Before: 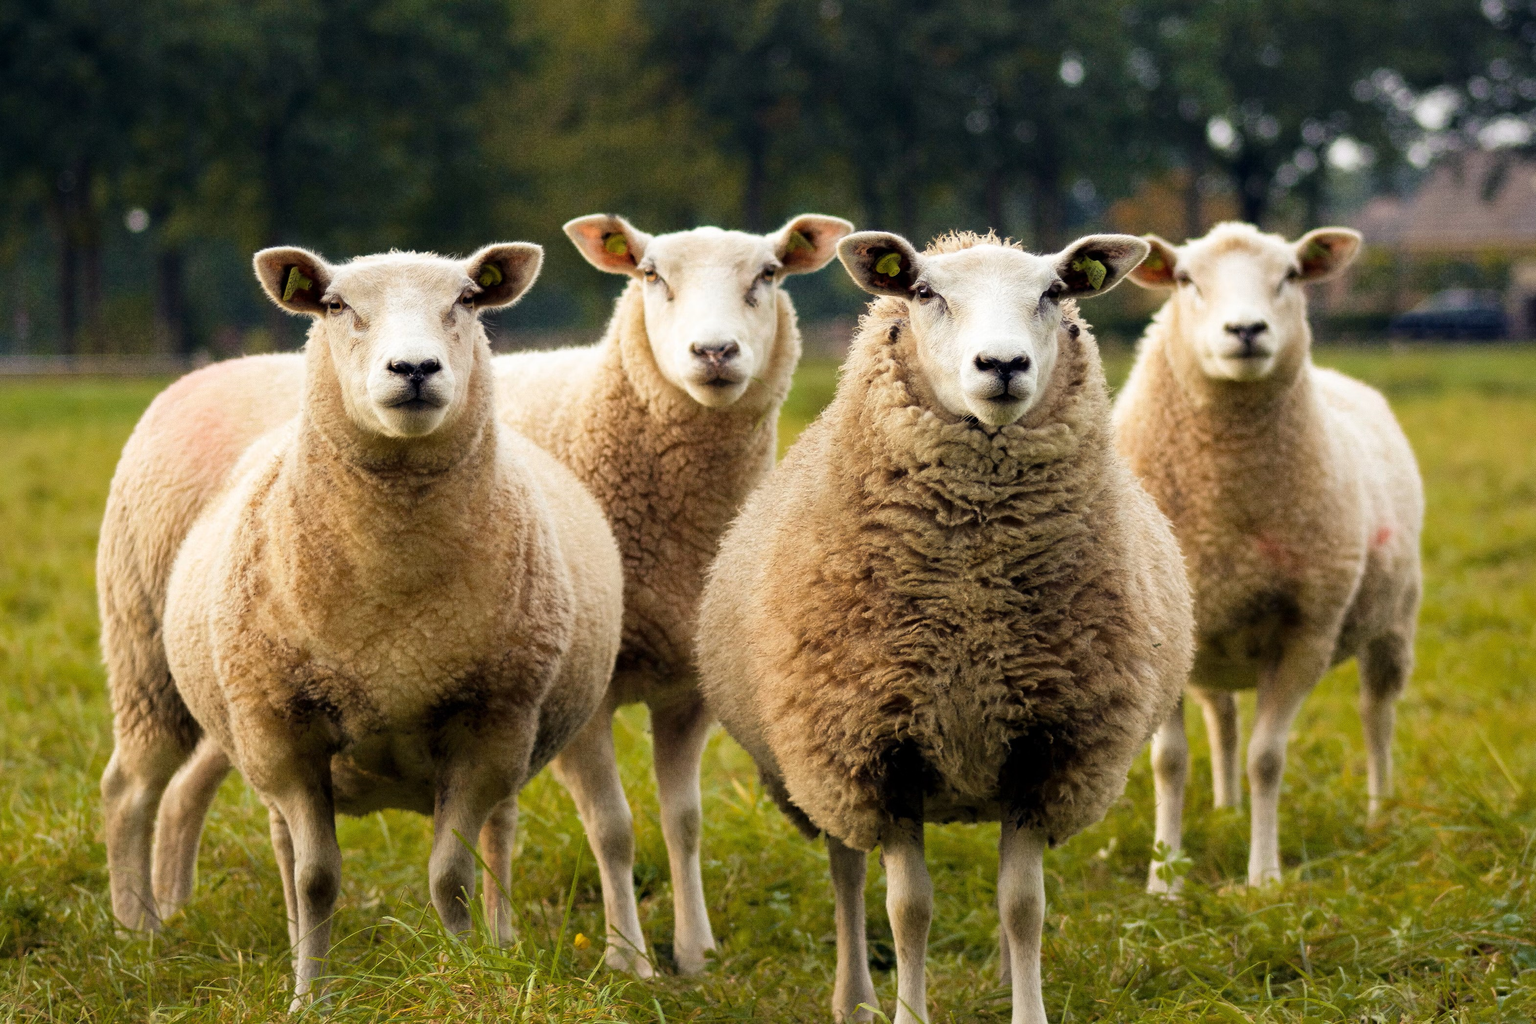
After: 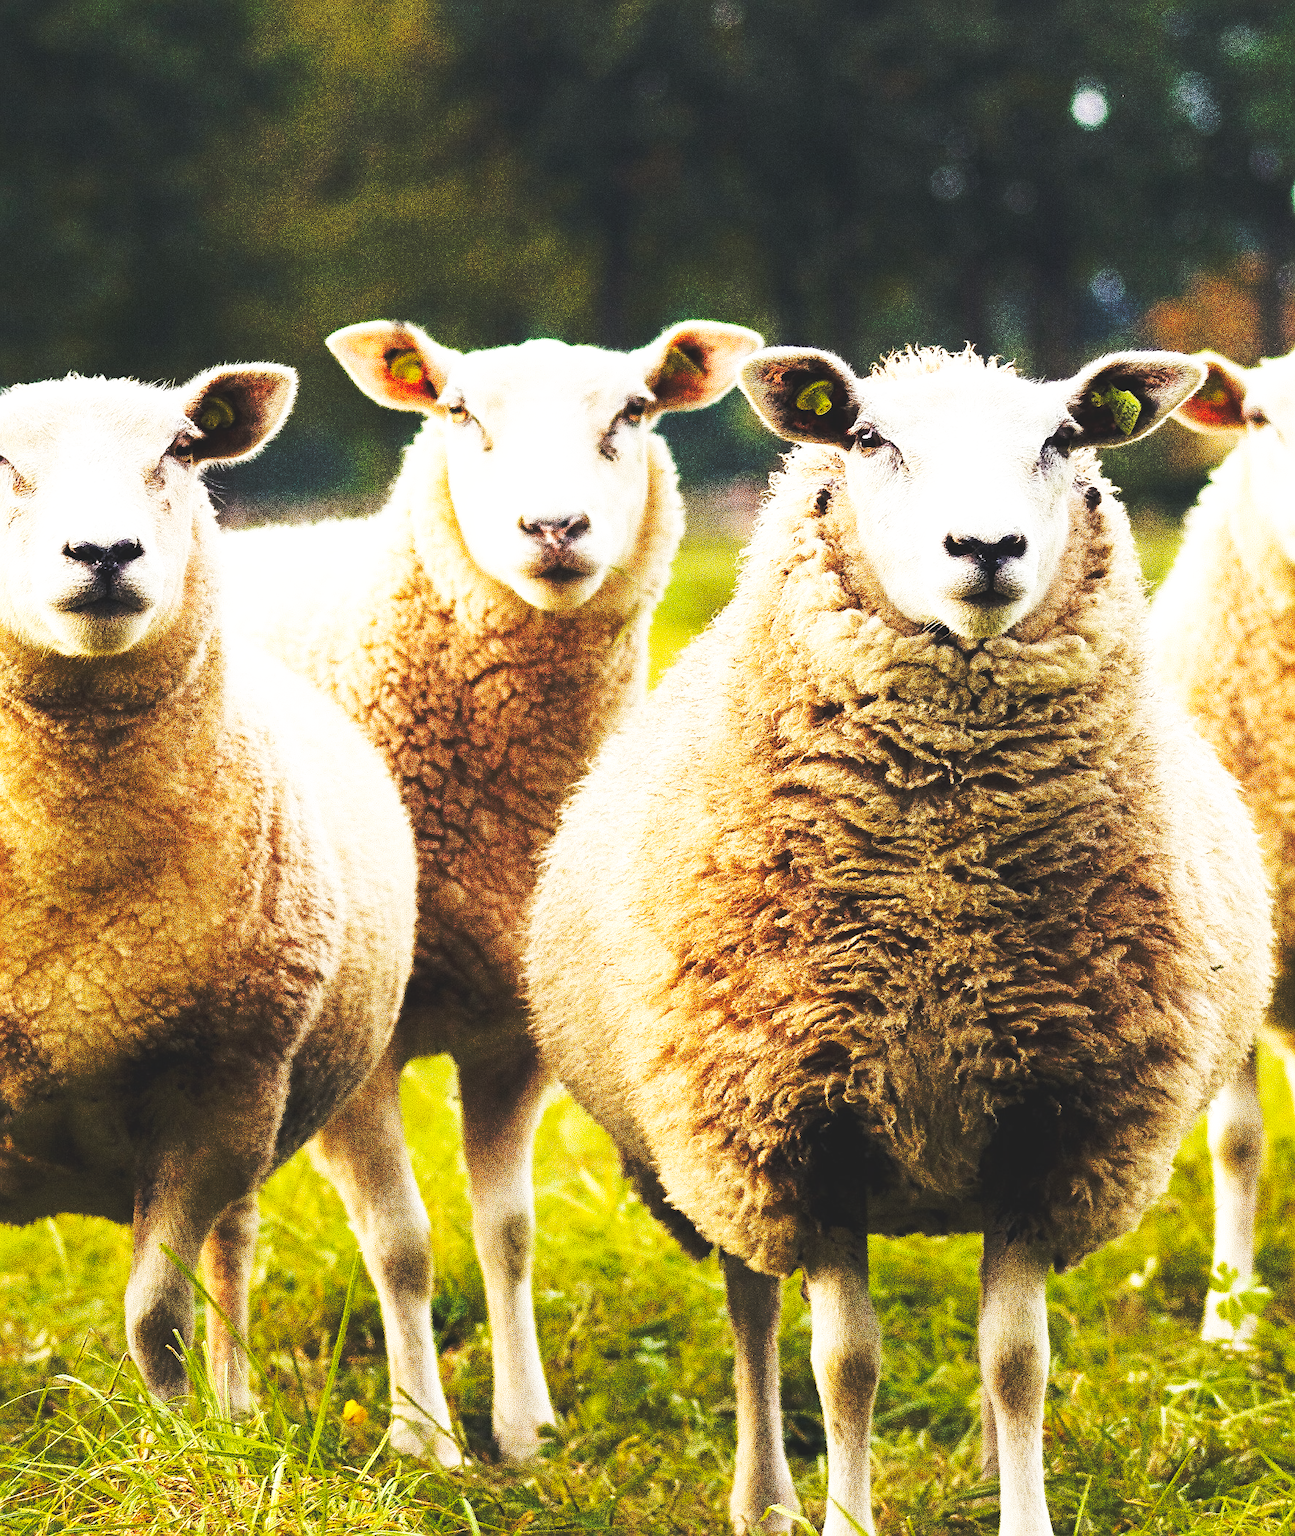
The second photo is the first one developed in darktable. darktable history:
sharpen: on, module defaults
base curve: curves: ch0 [(0, 0.015) (0.085, 0.116) (0.134, 0.298) (0.19, 0.545) (0.296, 0.764) (0.599, 0.982) (1, 1)], preserve colors none
crop and rotate: left 22.516%, right 21.234%
